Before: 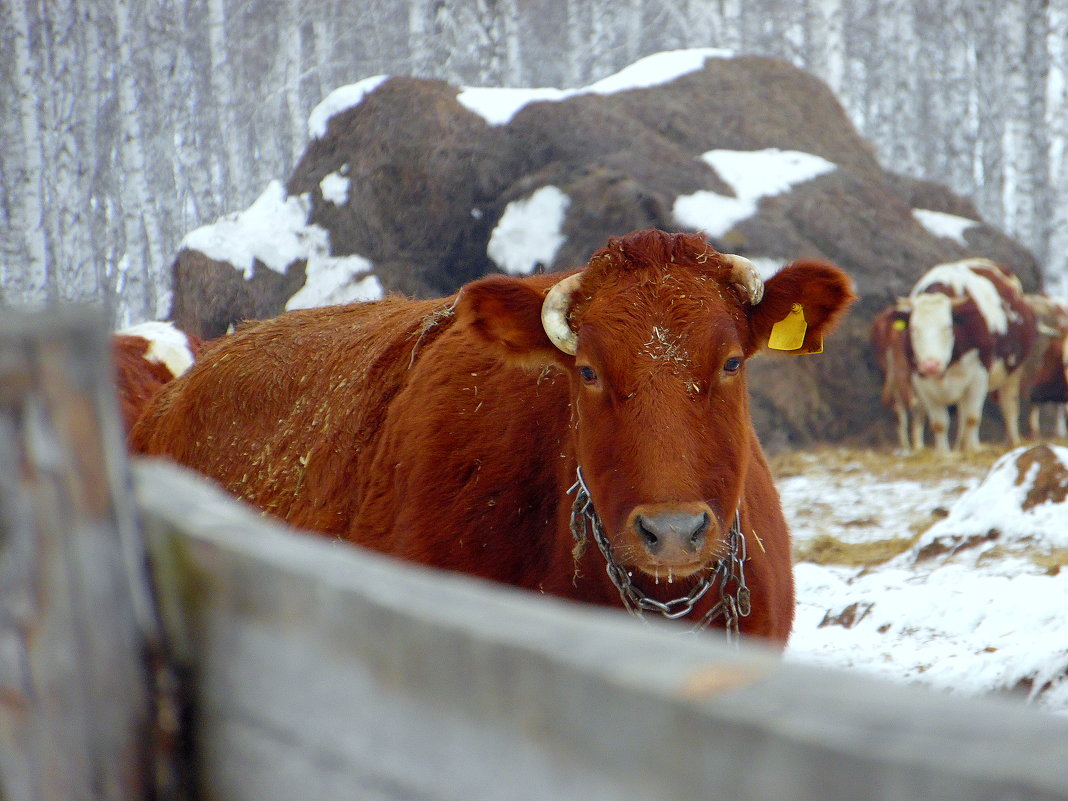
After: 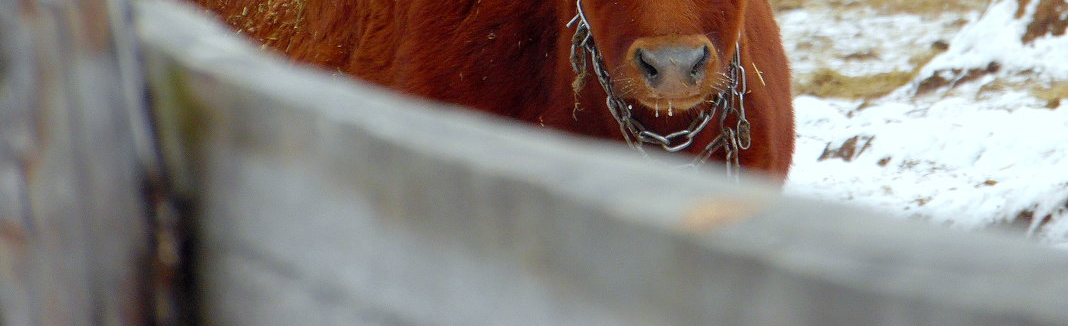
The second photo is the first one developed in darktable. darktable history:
tone equalizer: on, module defaults
crop and rotate: top 58.545%, bottom 0.695%
